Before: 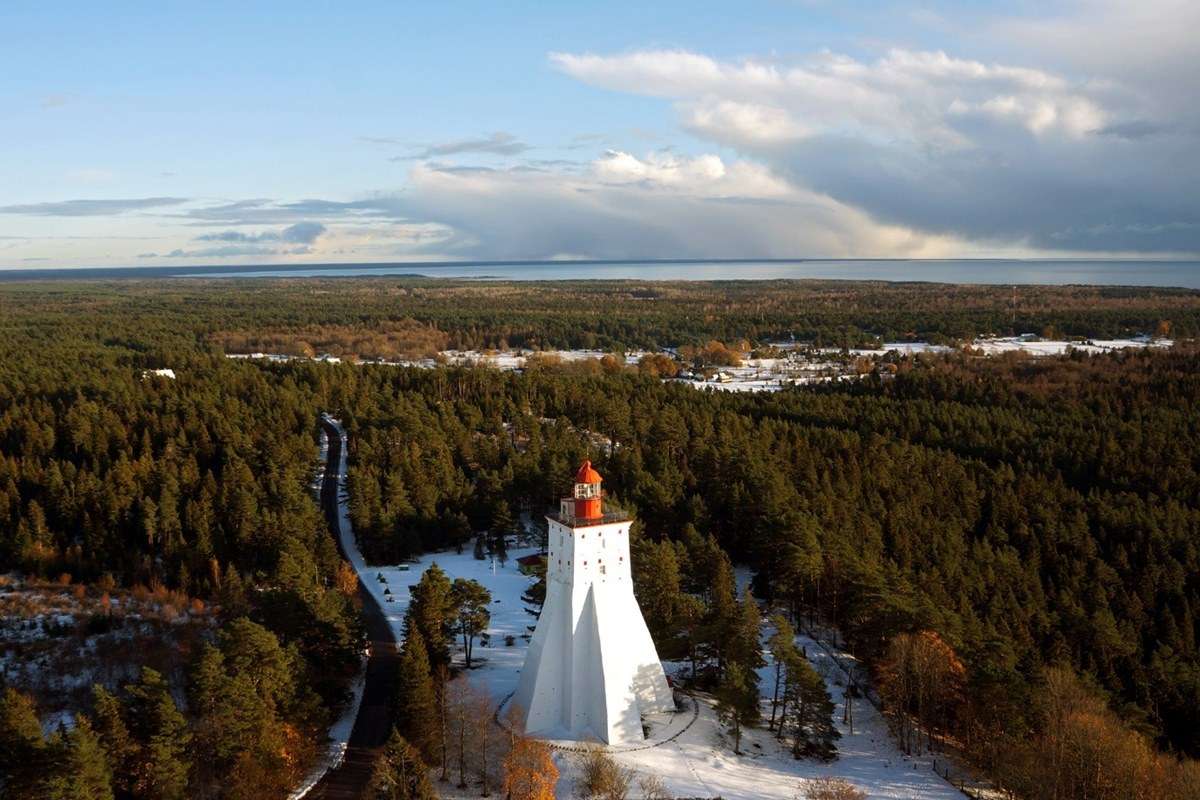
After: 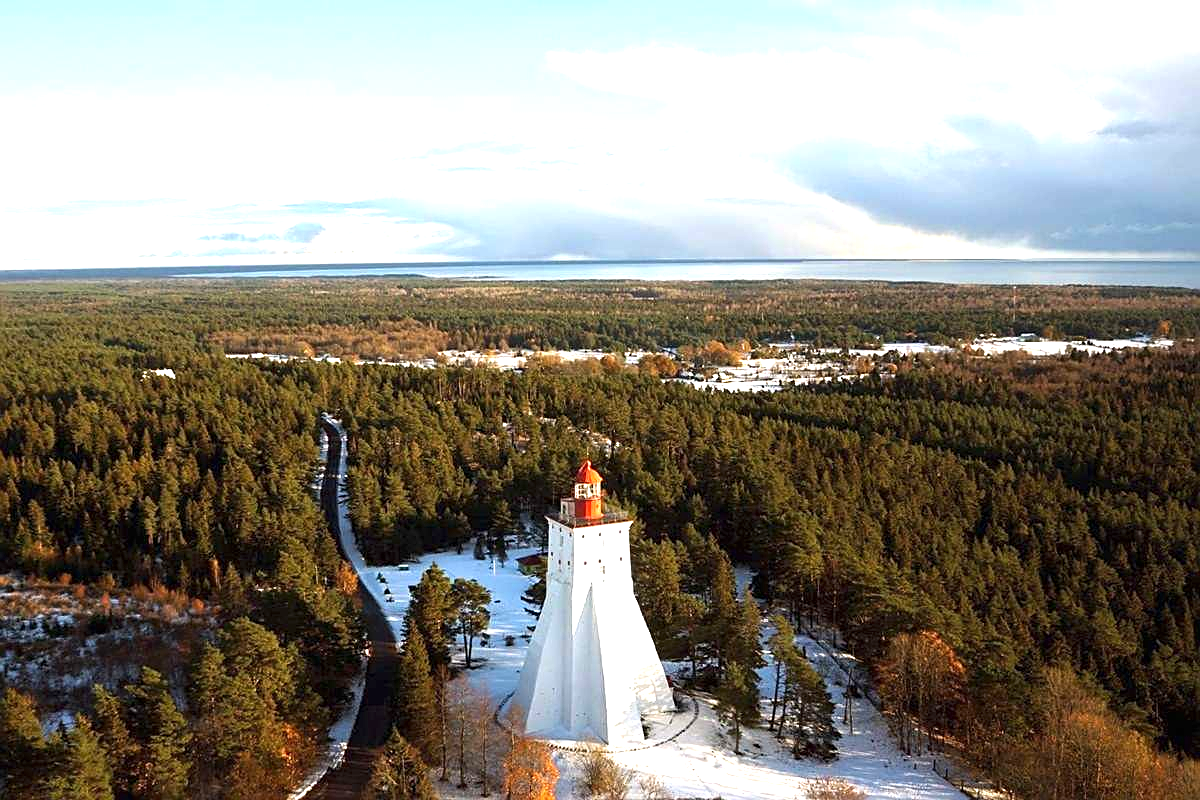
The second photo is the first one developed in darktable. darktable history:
exposure: black level correction 0, exposure 1.198 EV, compensate exposure bias true, compensate highlight preservation false
sharpen: on, module defaults
